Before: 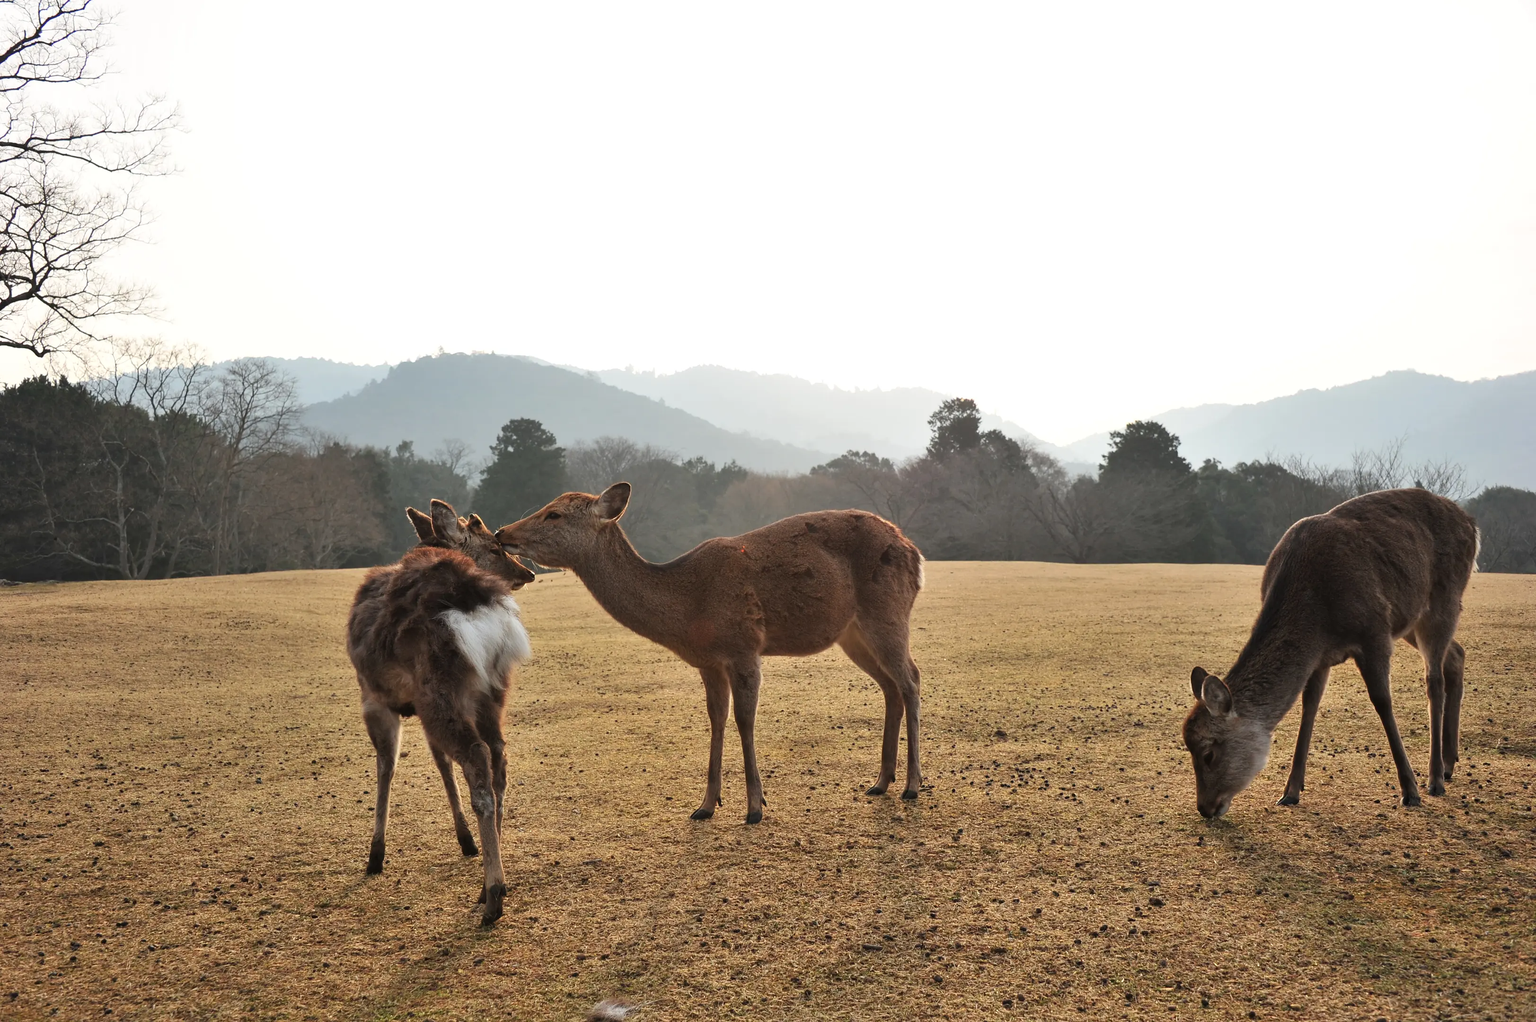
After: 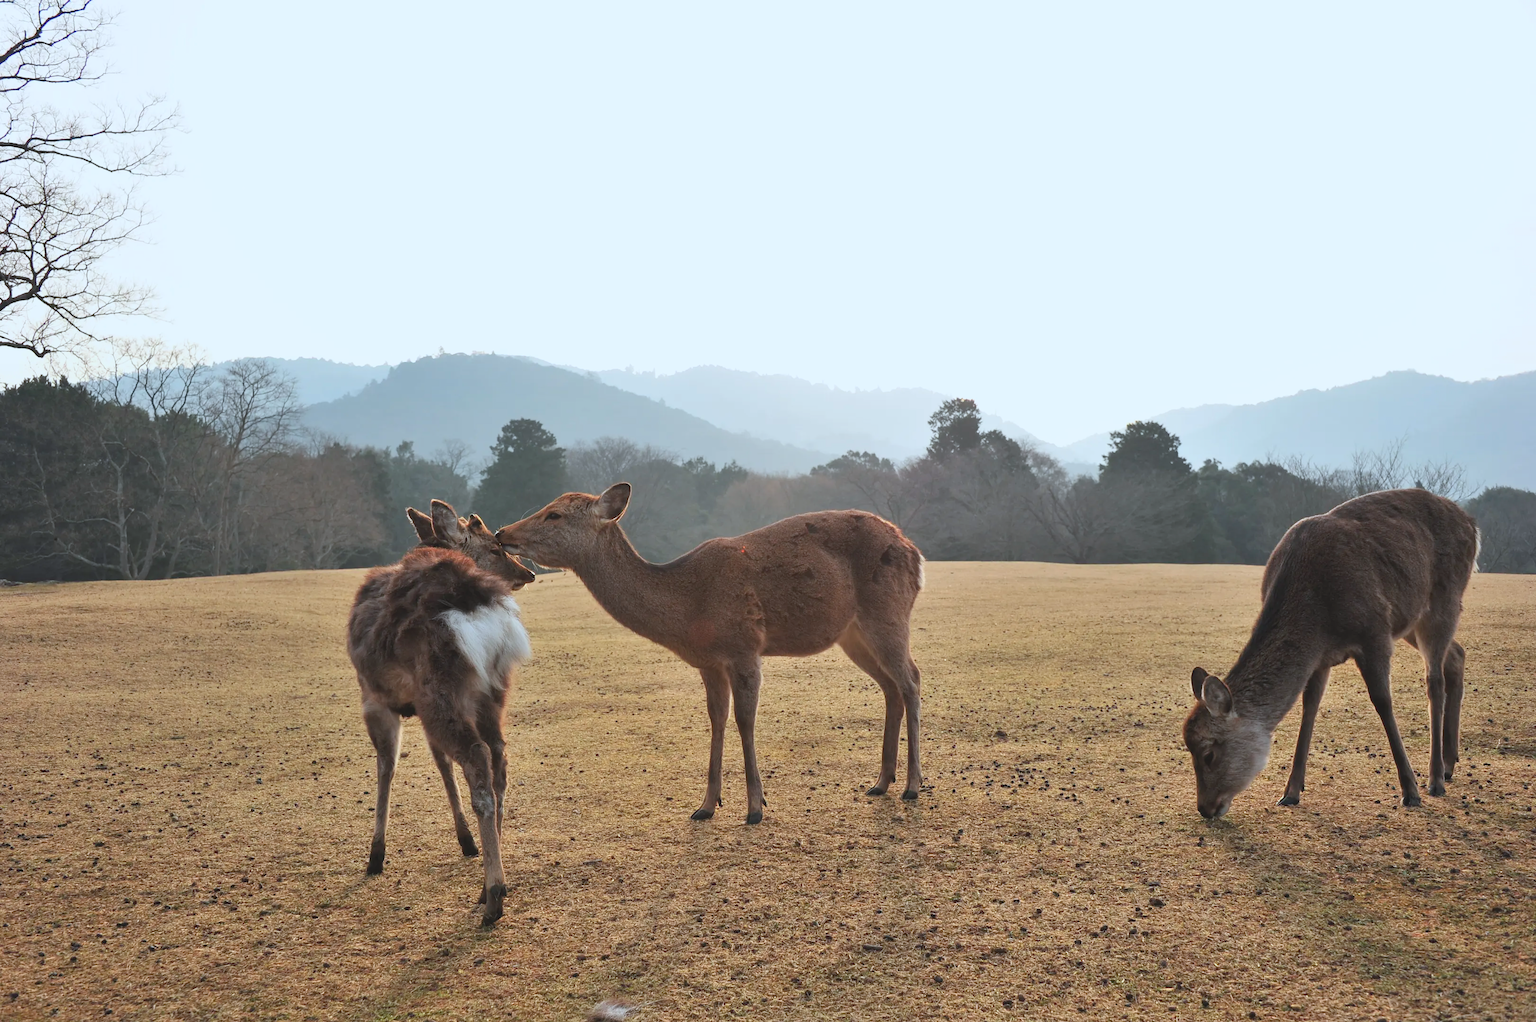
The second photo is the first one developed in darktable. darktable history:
contrast brightness saturation: contrast -0.095, brightness 0.046, saturation 0.081
tone curve: preserve colors none
haze removal: strength 0.288, distance 0.244, compatibility mode true, adaptive false
color correction: highlights a* -3.76, highlights b* -10.72
